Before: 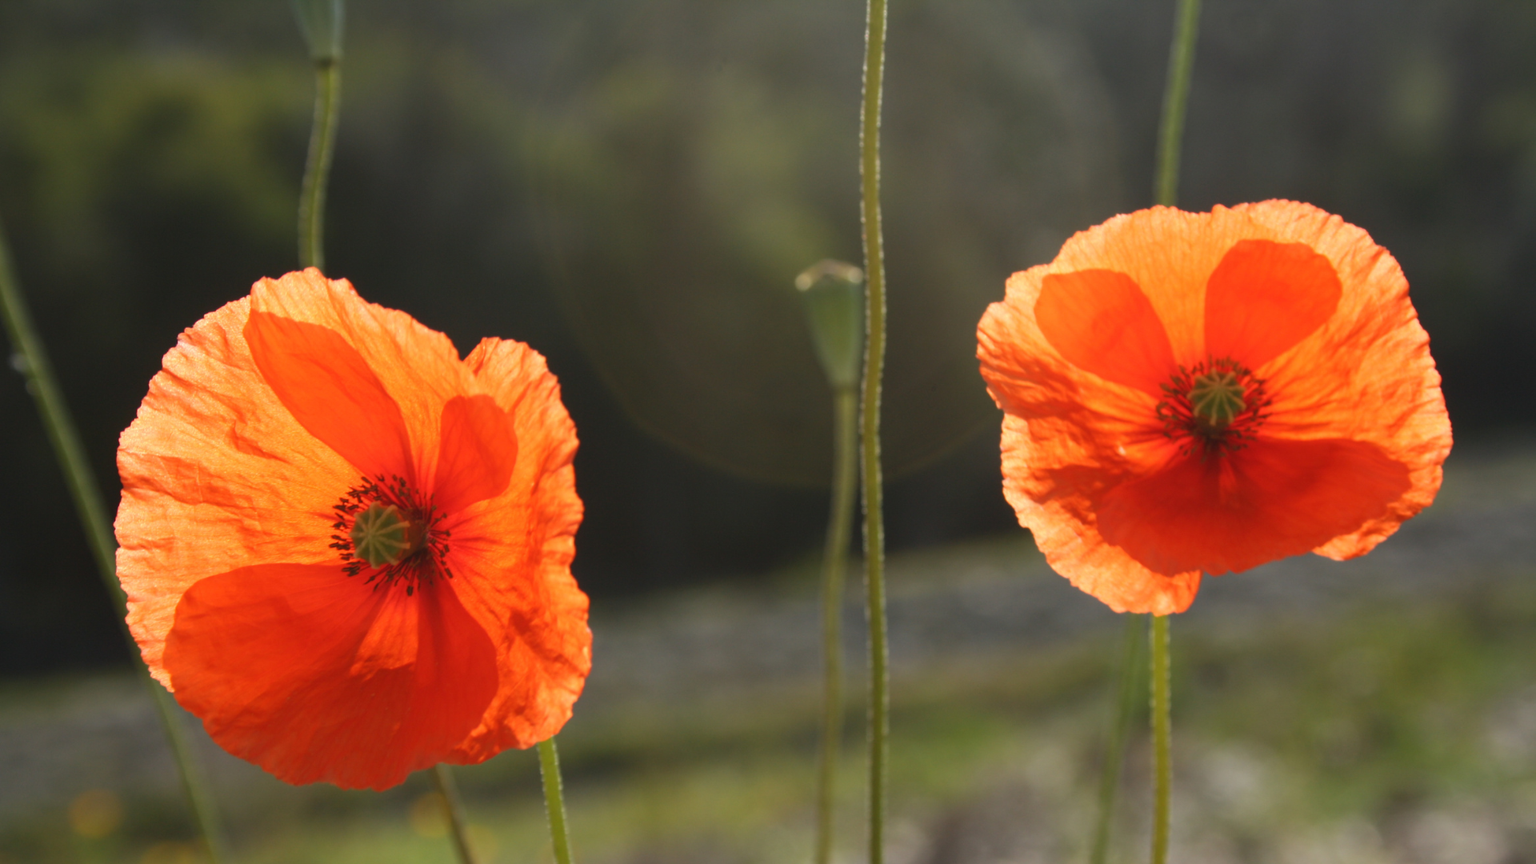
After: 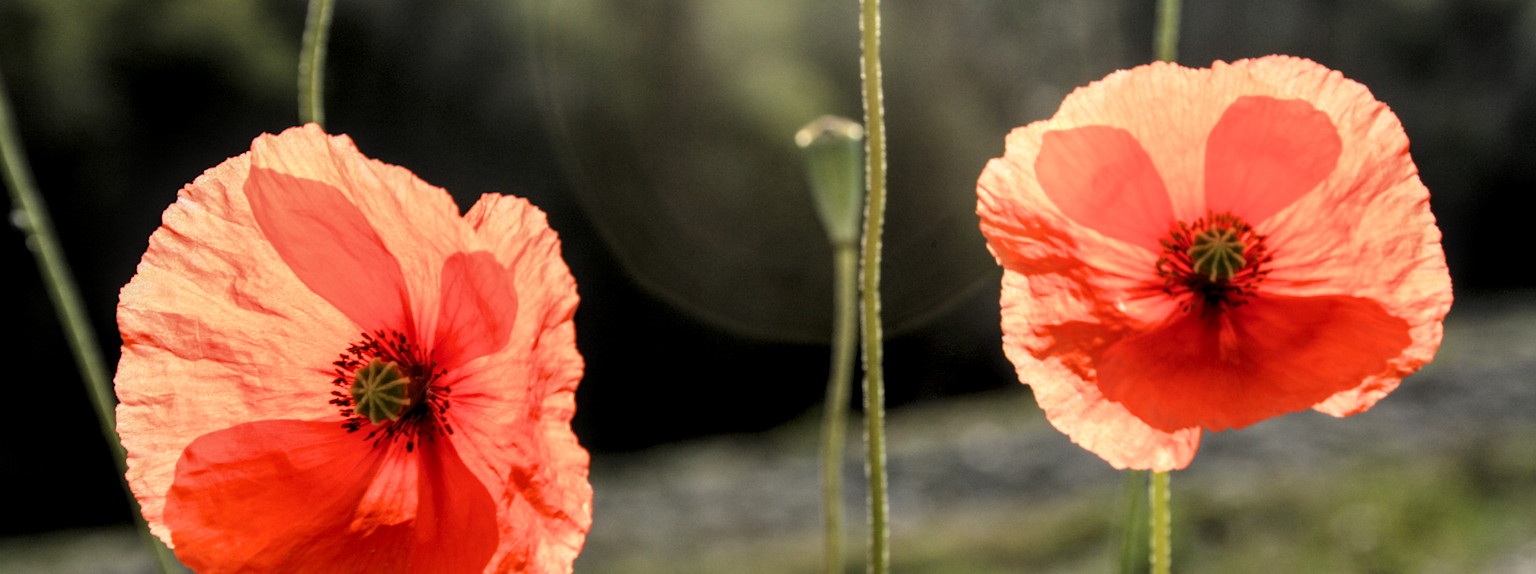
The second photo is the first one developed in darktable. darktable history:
exposure: black level correction 0.001, exposure 0.5 EV, compensate exposure bias true, compensate highlight preservation false
filmic rgb: black relative exposure -5 EV, hardness 2.88, contrast 1.3, highlights saturation mix -30%
local contrast: detail 150%
crop: top 16.727%, bottom 16.727%
